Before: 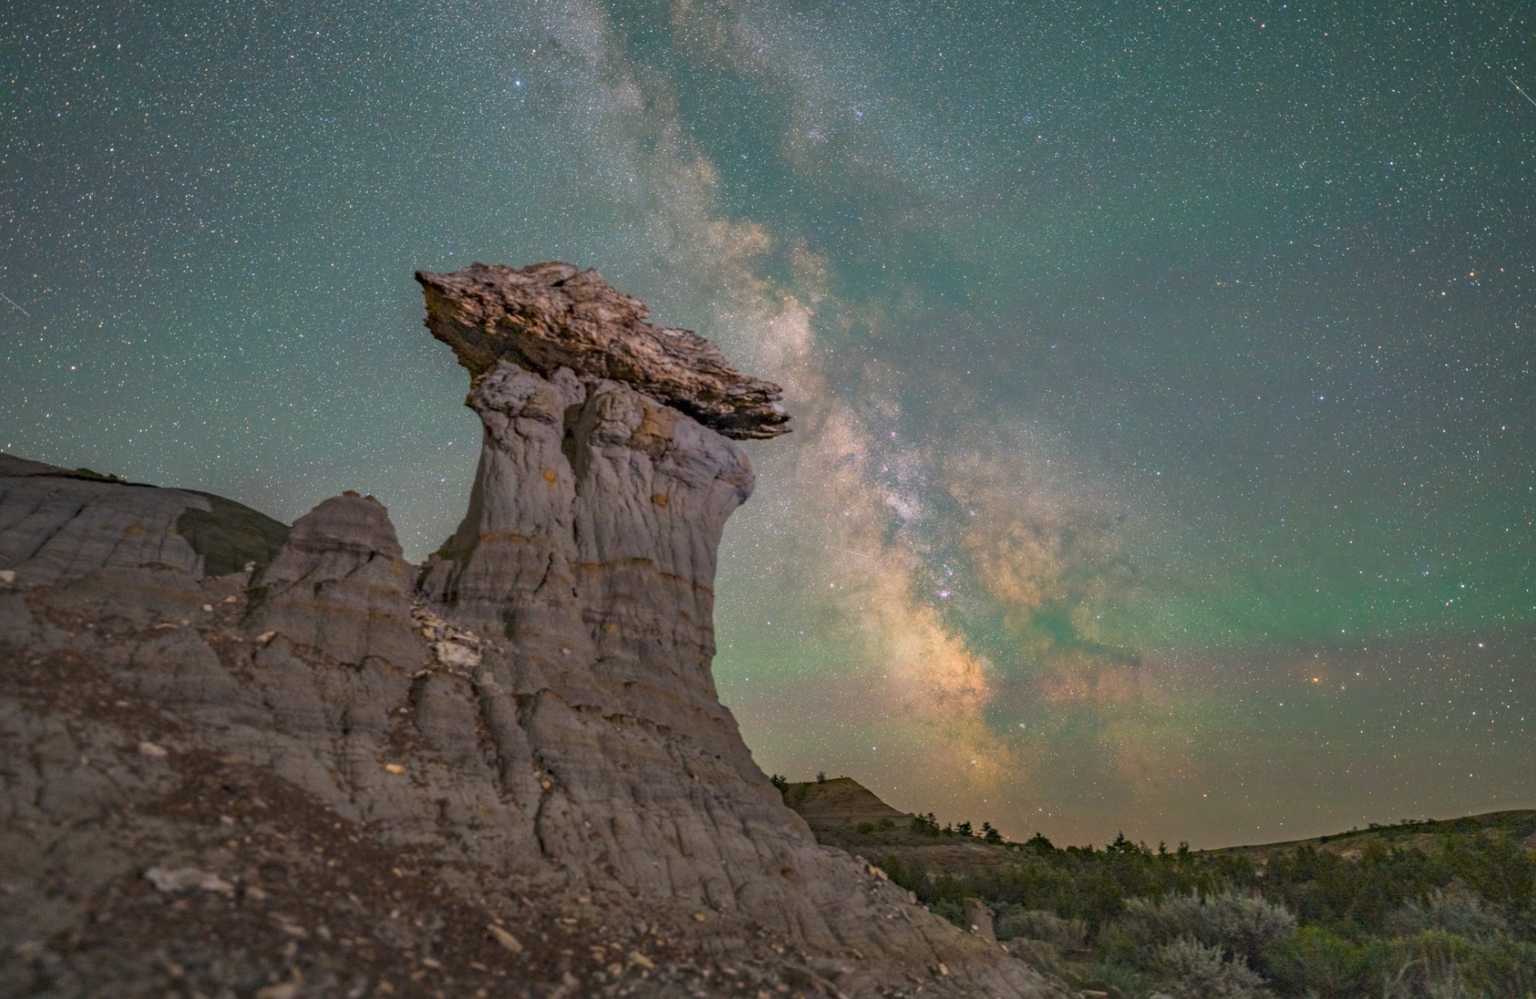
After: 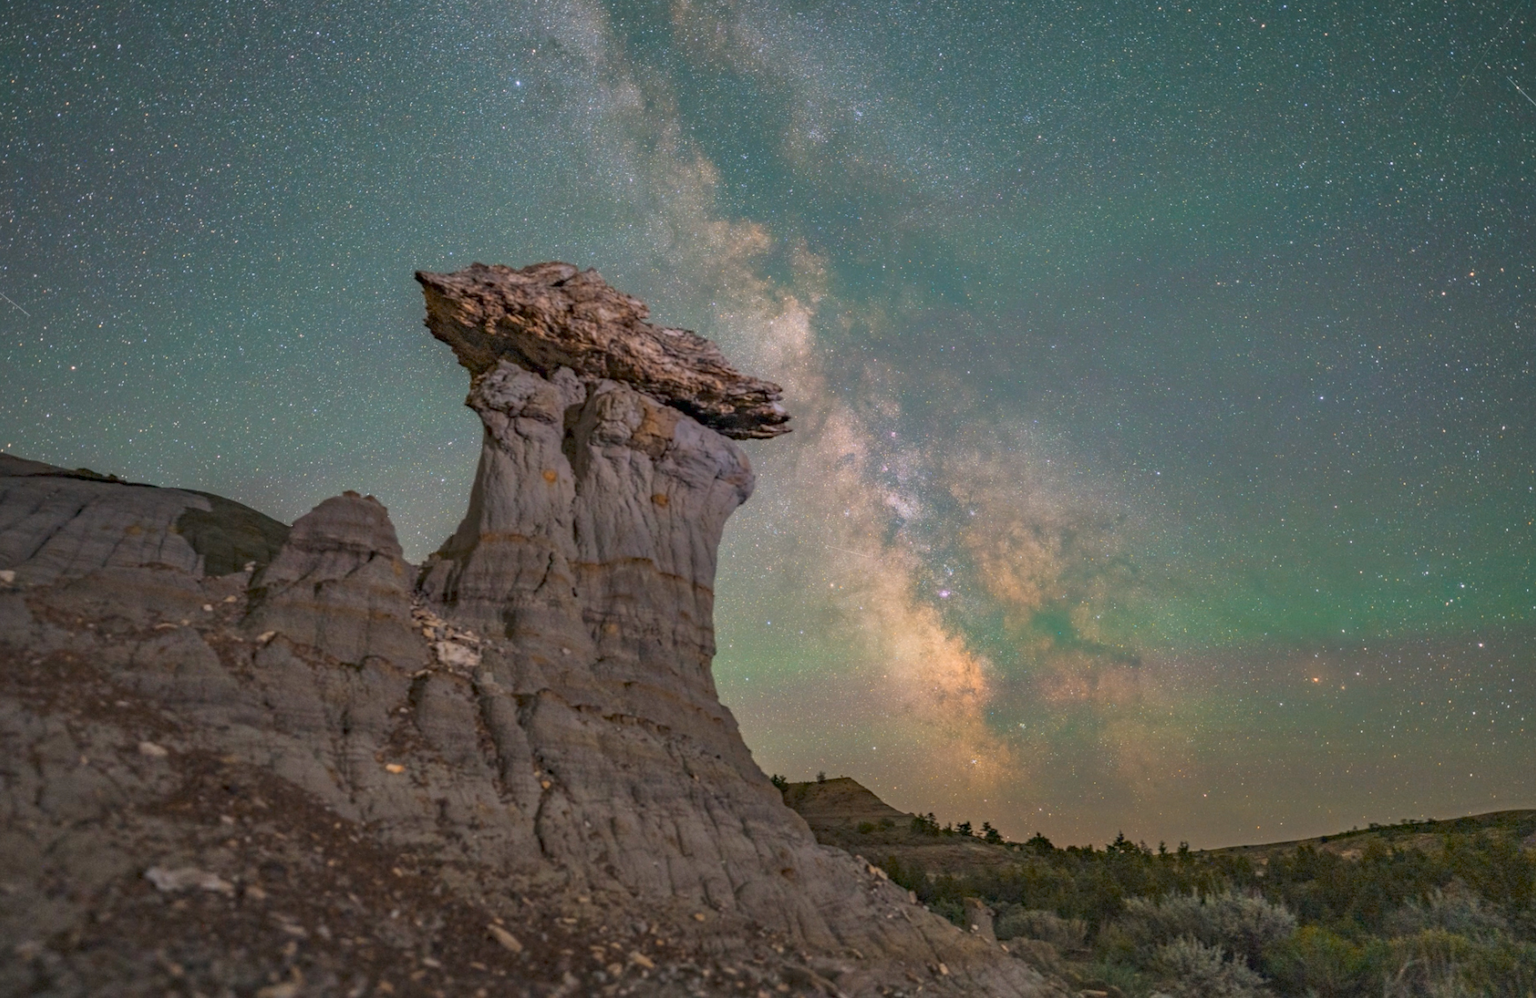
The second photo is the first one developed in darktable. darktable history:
color zones: curves: ch2 [(0, 0.5) (0.143, 0.5) (0.286, 0.416) (0.429, 0.5) (0.571, 0.5) (0.714, 0.5) (0.857, 0.5) (1, 0.5)]
